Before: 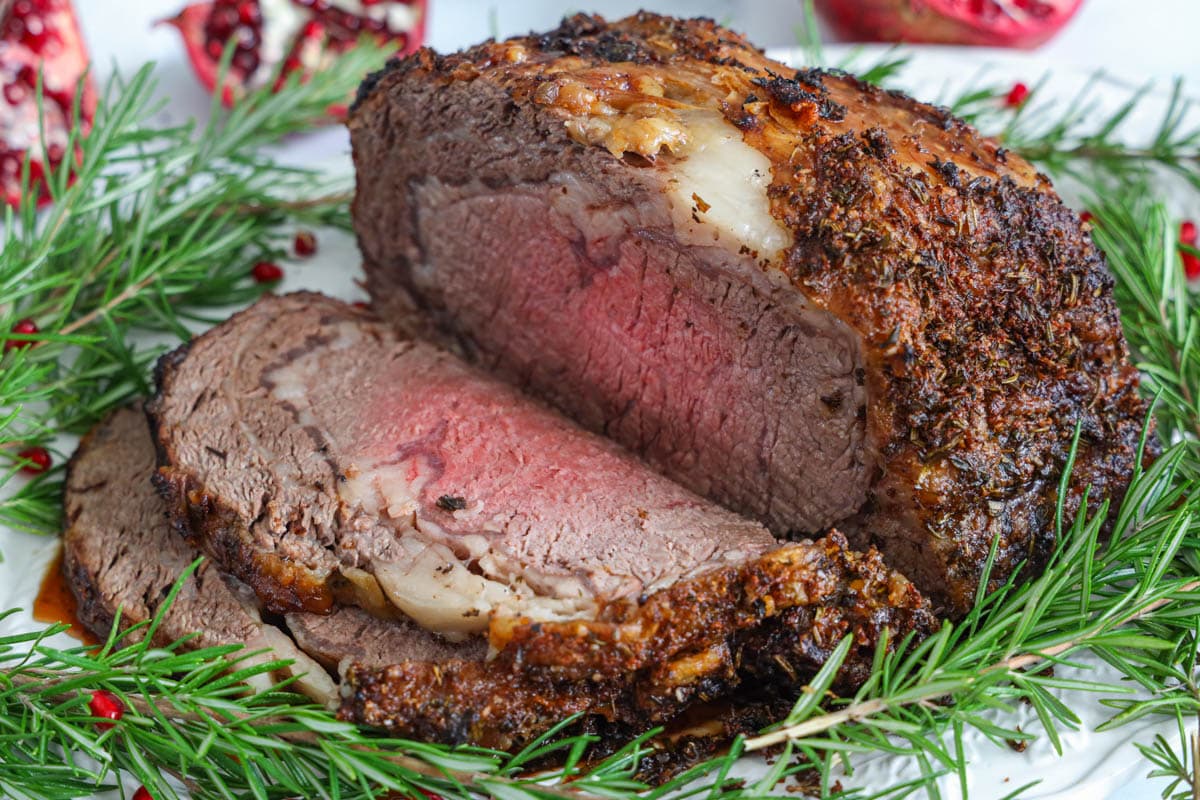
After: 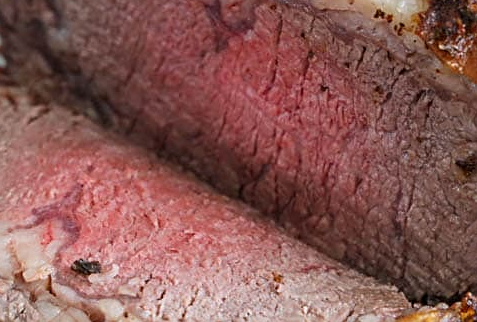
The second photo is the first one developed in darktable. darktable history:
sharpen: on, module defaults
crop: left 30.437%, top 29.521%, right 29.808%, bottom 30.17%
